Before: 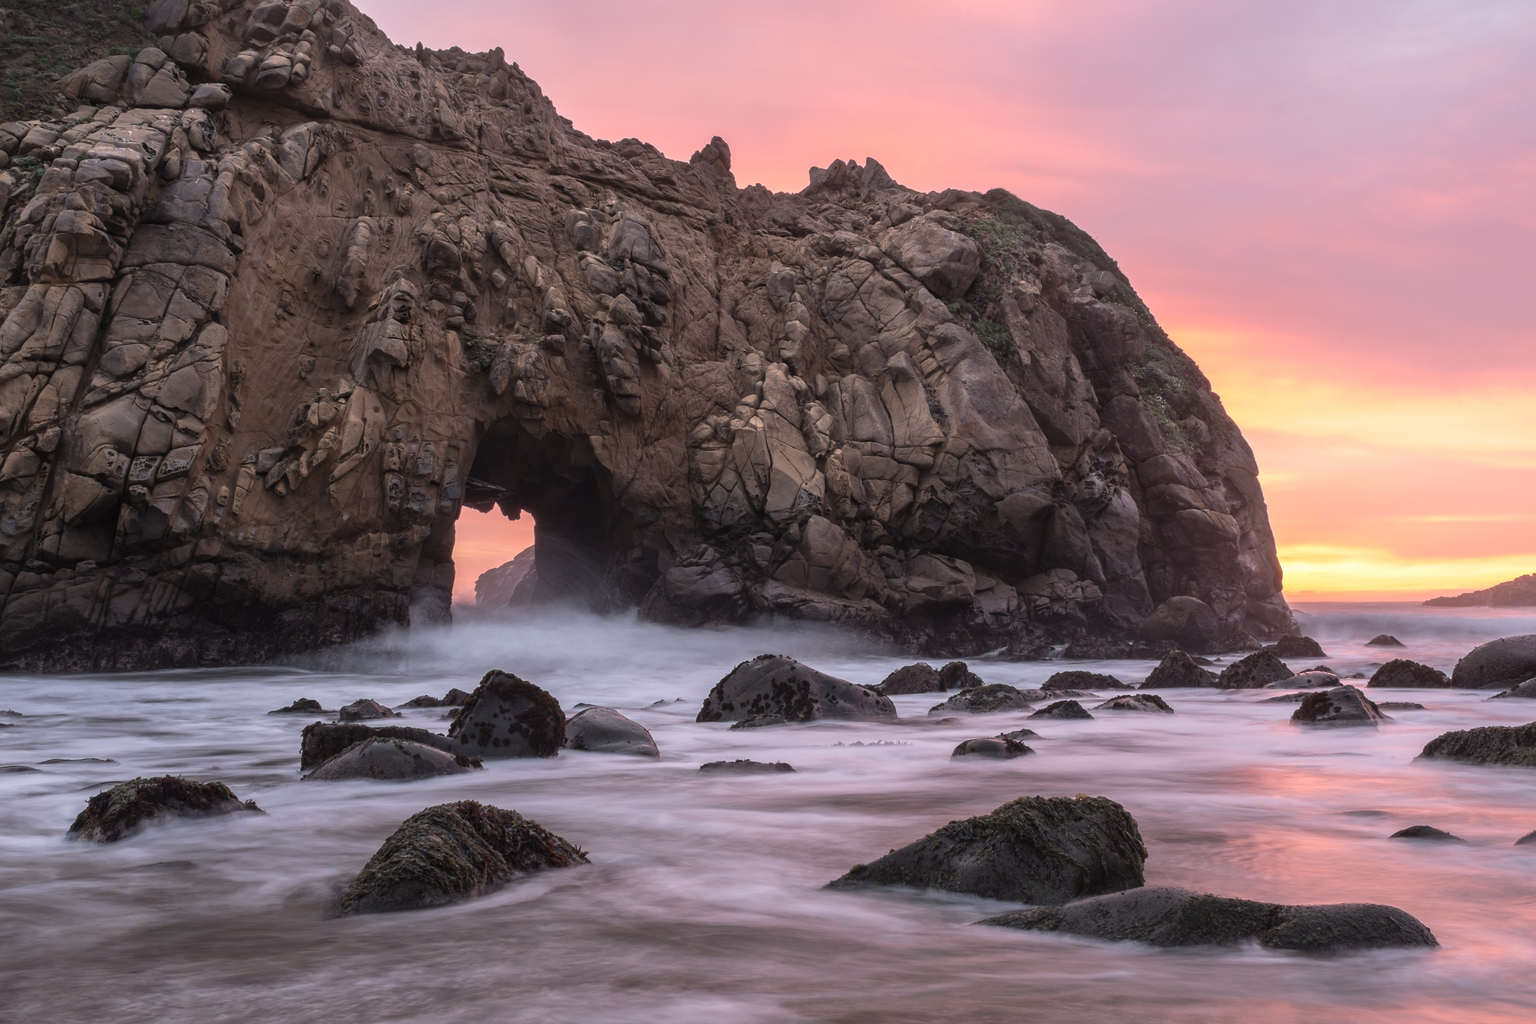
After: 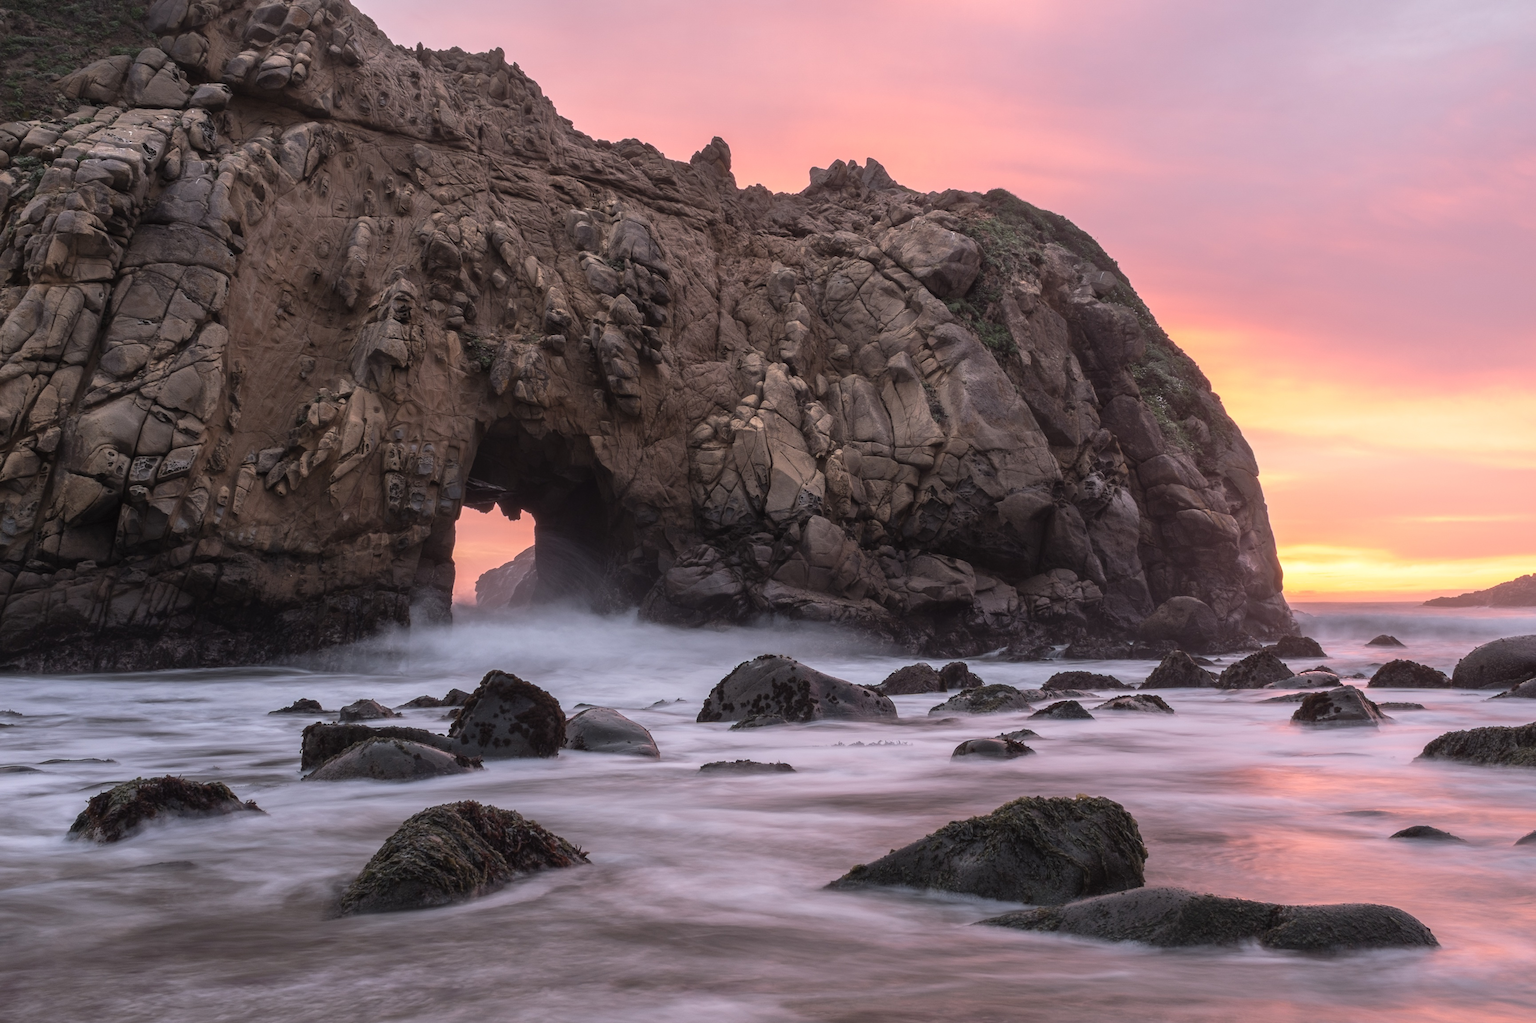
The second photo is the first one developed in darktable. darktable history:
color zones: curves: ch0 [(0, 0.5) (0.143, 0.5) (0.286, 0.5) (0.429, 0.5) (0.571, 0.5) (0.714, 0.476) (0.857, 0.5) (1, 0.5)]; ch2 [(0, 0.5) (0.143, 0.5) (0.286, 0.5) (0.429, 0.5) (0.571, 0.5) (0.714, 0.487) (0.857, 0.5) (1, 0.5)]
